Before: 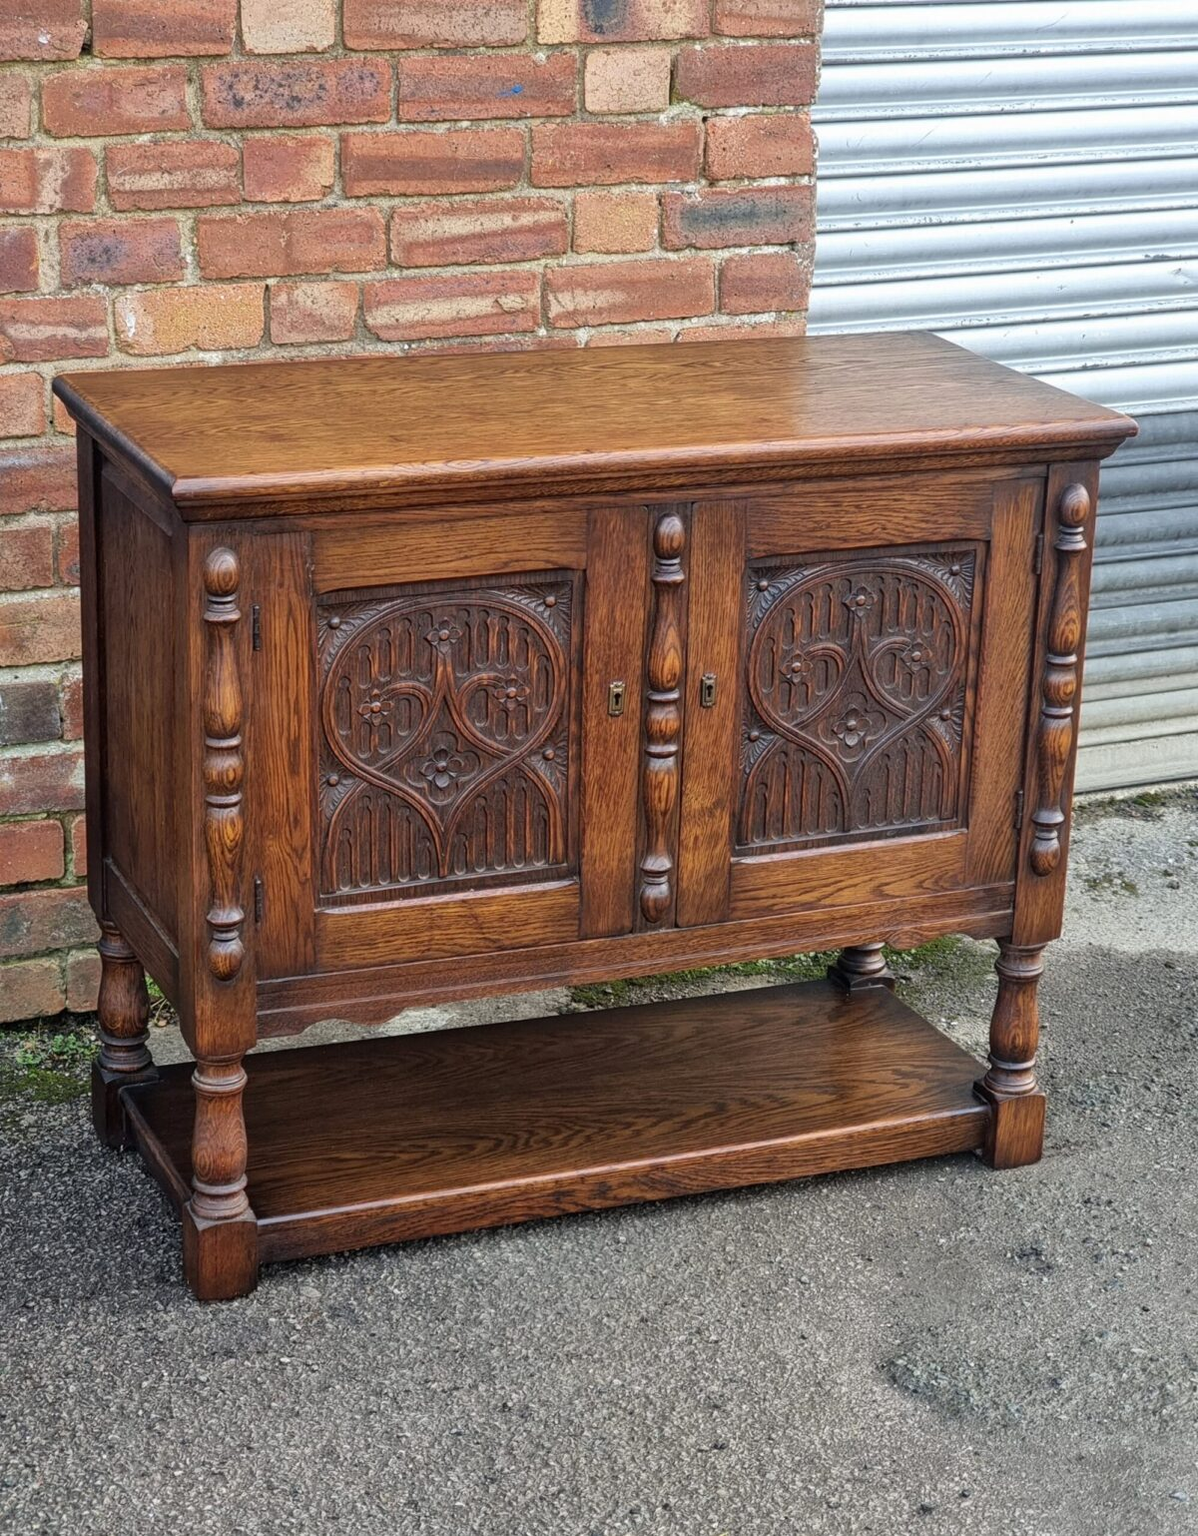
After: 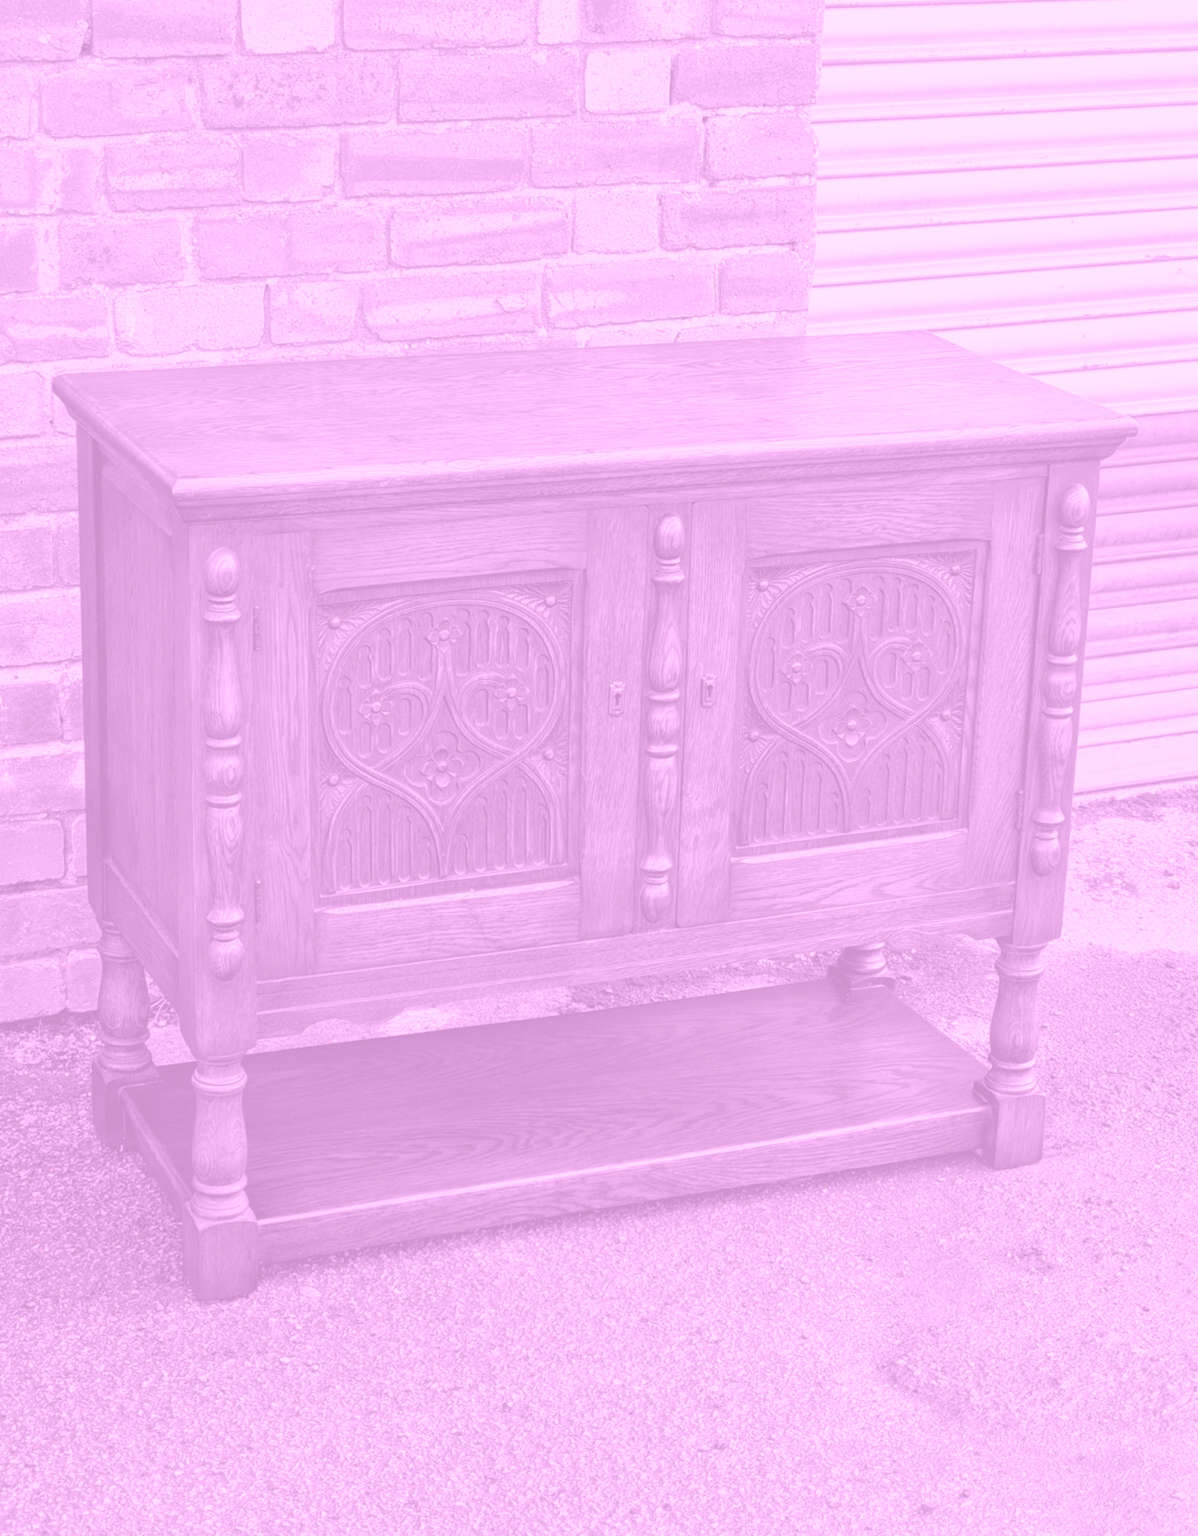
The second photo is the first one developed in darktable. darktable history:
base curve: curves: ch0 [(0, 0) (0.257, 0.25) (0.482, 0.586) (0.757, 0.871) (1, 1)]
colorize: hue 331.2°, saturation 69%, source mix 30.28%, lightness 69.02%, version 1
shadows and highlights: shadows 4.1, highlights -17.6, soften with gaussian
contrast brightness saturation: saturation 0.13
